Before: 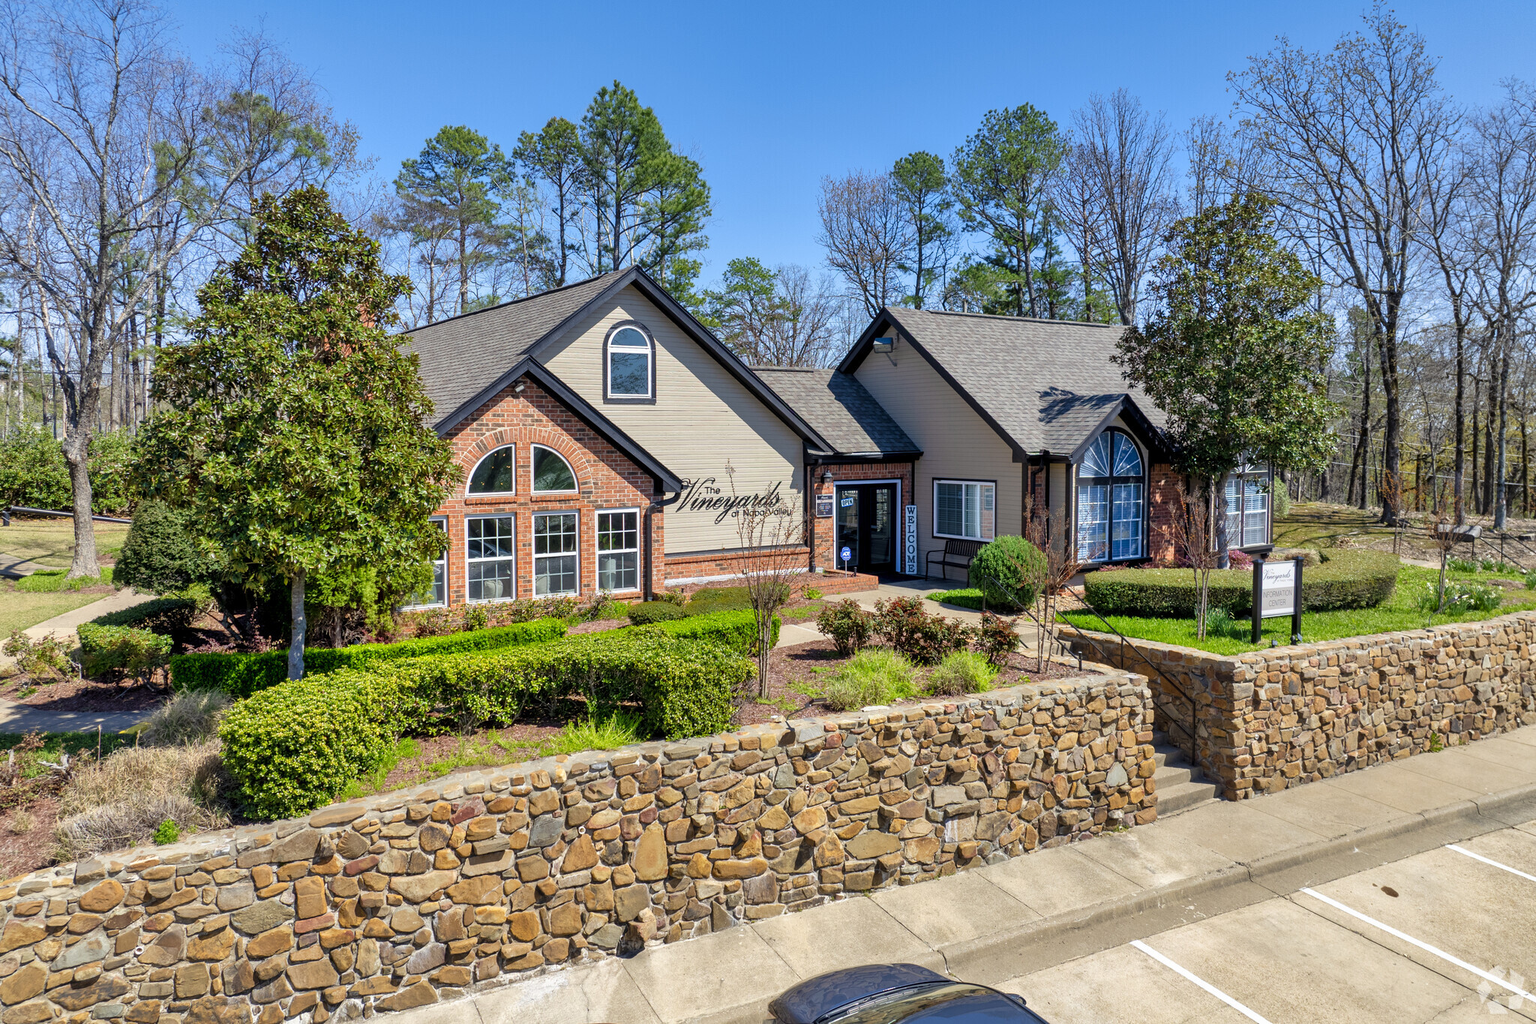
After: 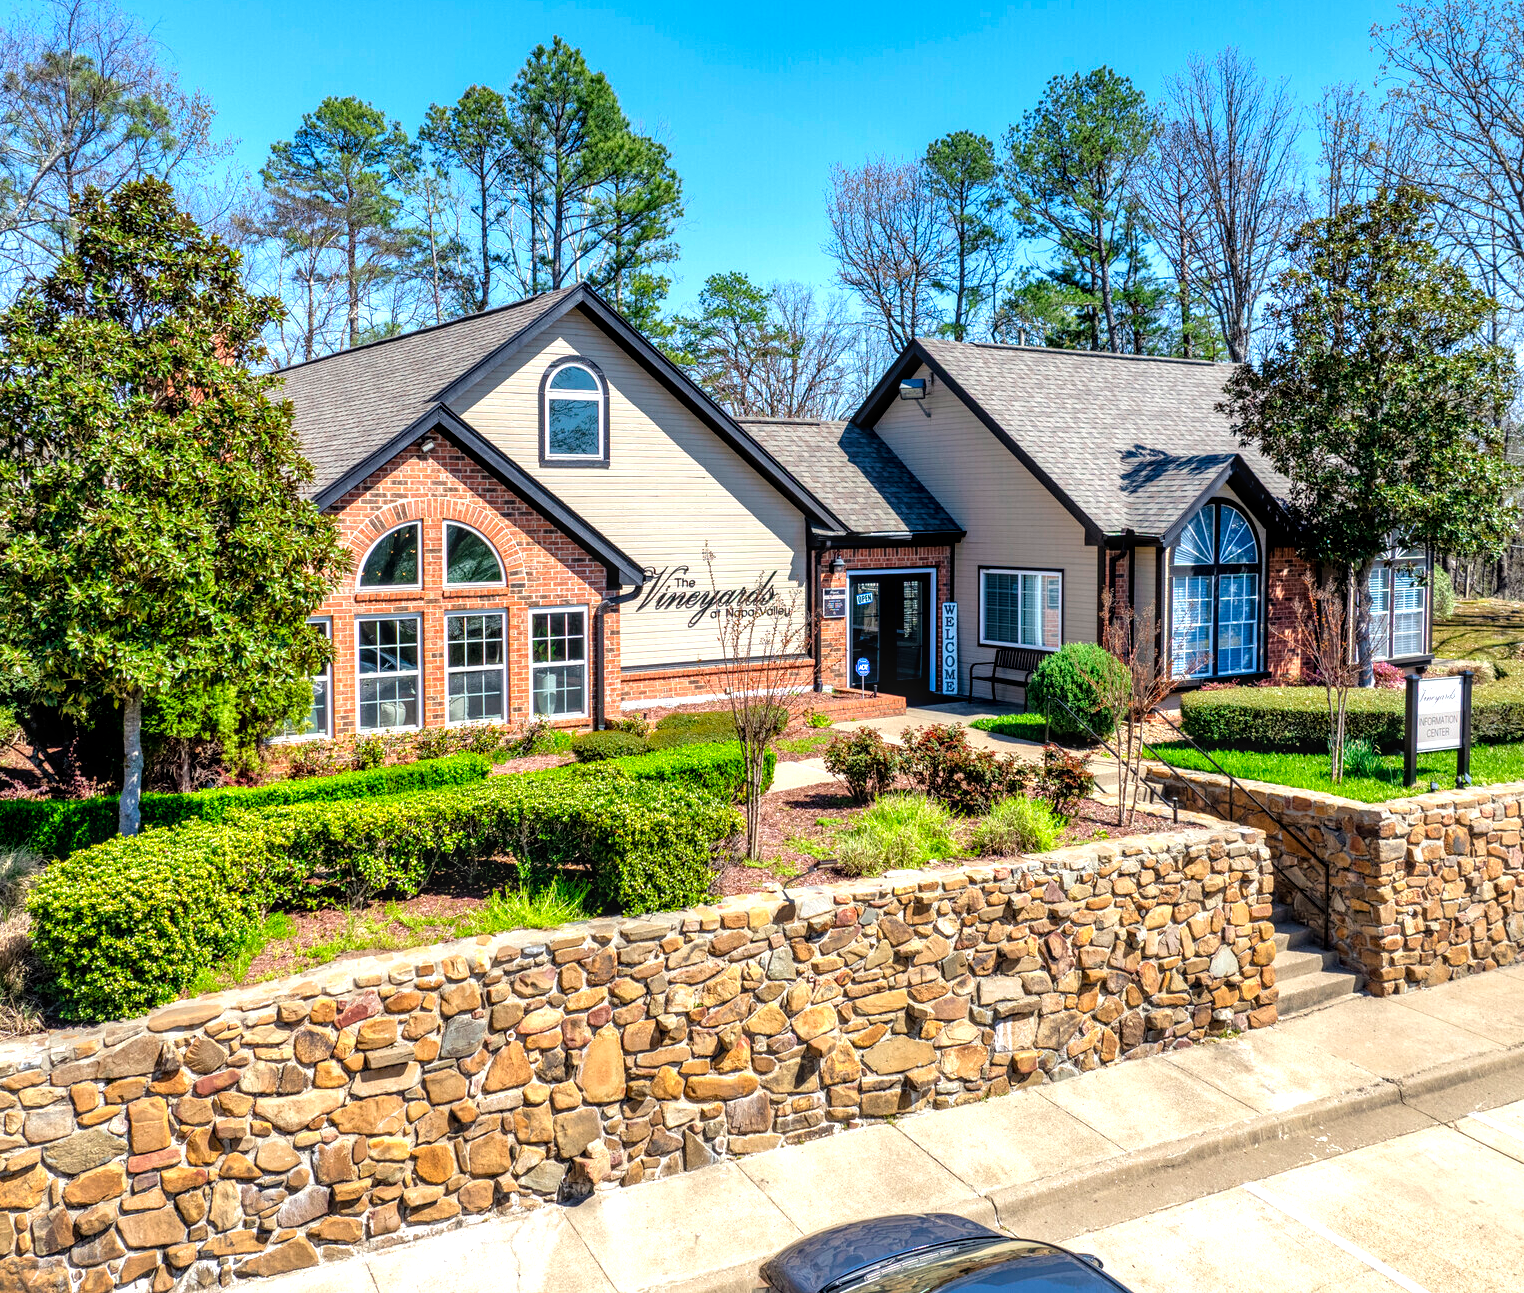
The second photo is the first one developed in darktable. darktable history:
local contrast: highlights 23%, detail 130%
tone equalizer: -8 EV -0.761 EV, -7 EV -0.691 EV, -6 EV -0.639 EV, -5 EV -0.417 EV, -3 EV 0.403 EV, -2 EV 0.6 EV, -1 EV 0.69 EV, +0 EV 0.761 EV
crop and rotate: left 12.944%, top 5.244%, right 12.621%
